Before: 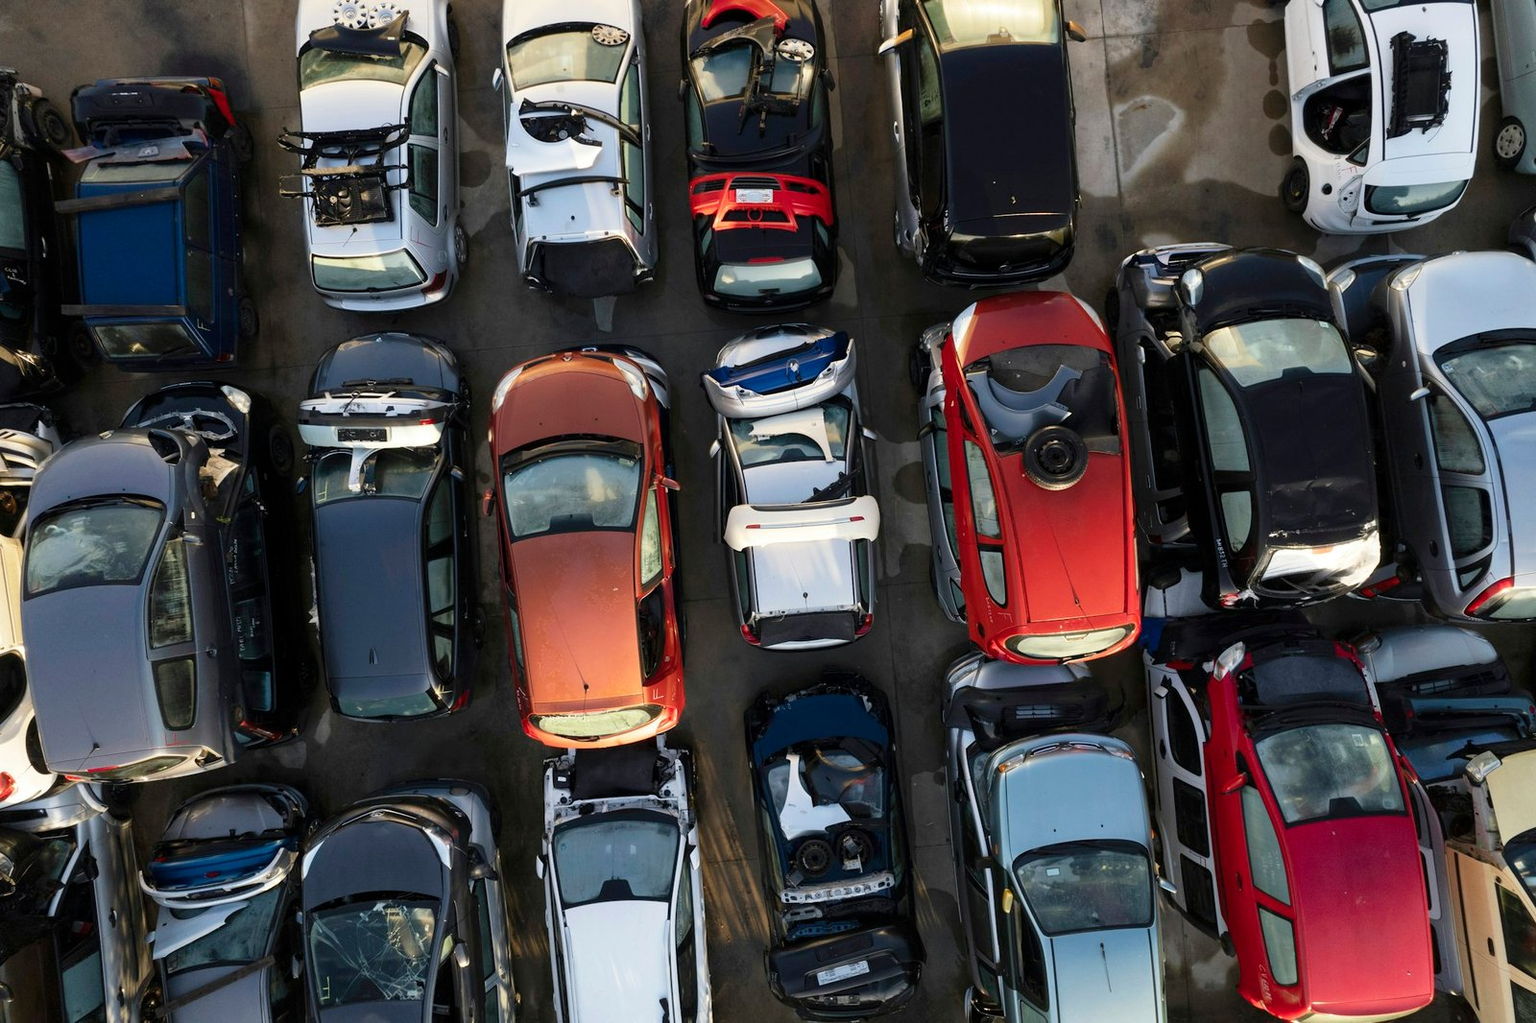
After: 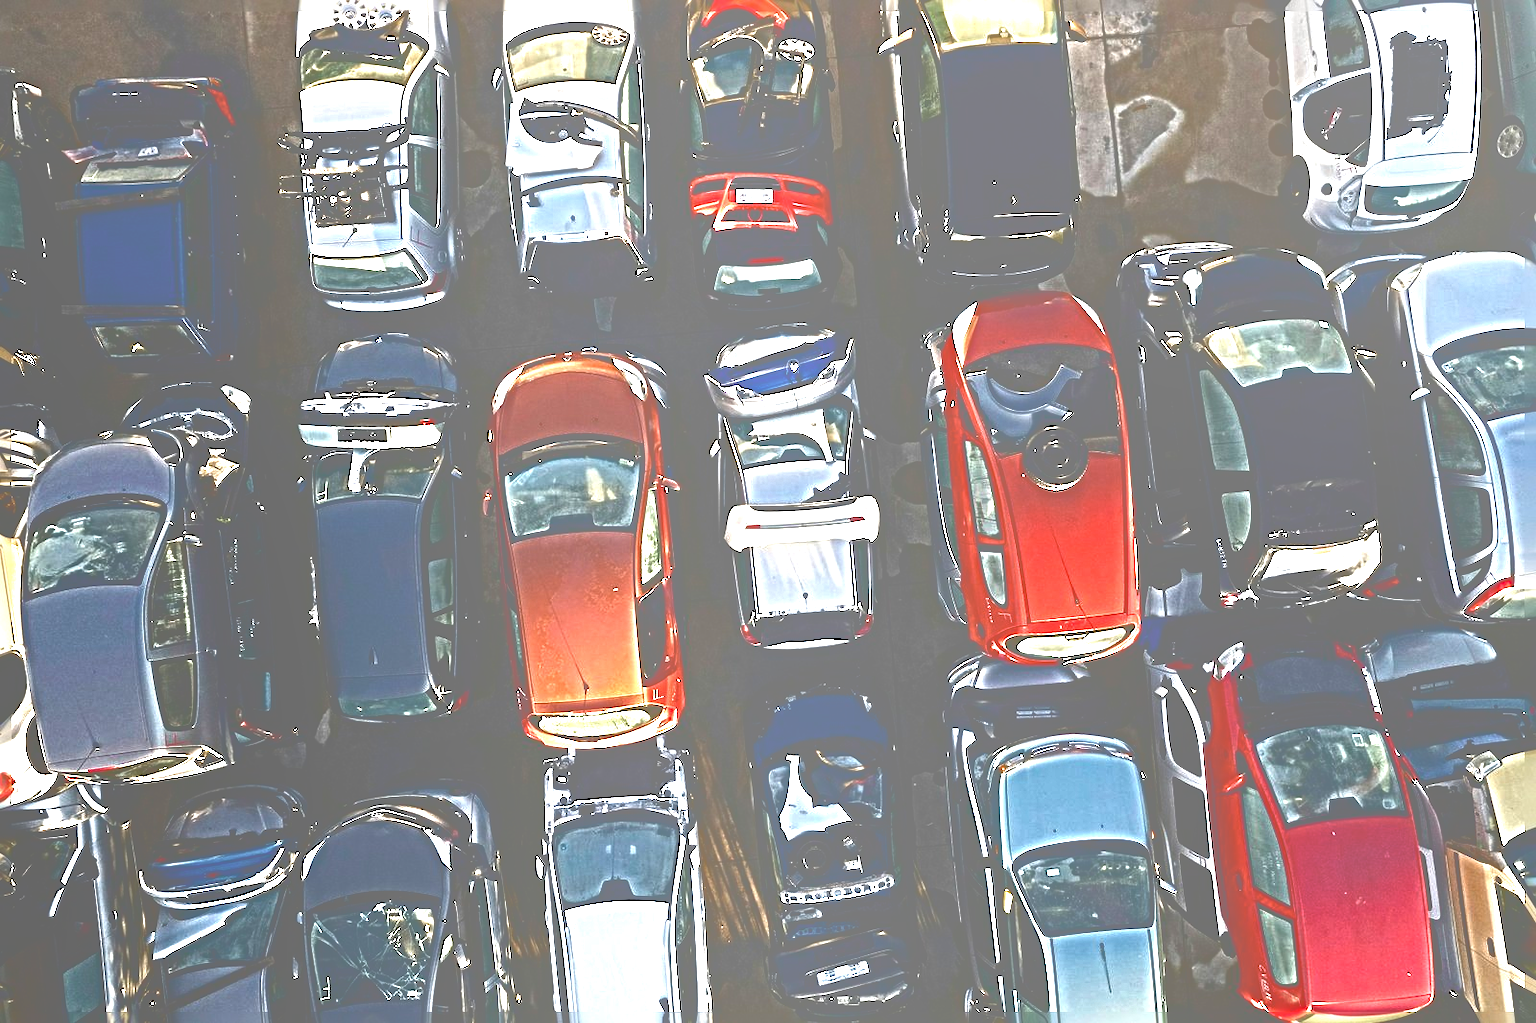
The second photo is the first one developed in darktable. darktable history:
sharpen: radius 6.3, amount 1.8, threshold 0
tone equalizer: -8 EV -0.75 EV, -7 EV -0.7 EV, -6 EV -0.6 EV, -5 EV -0.4 EV, -3 EV 0.4 EV, -2 EV 0.6 EV, -1 EV 0.7 EV, +0 EV 0.75 EV, edges refinement/feathering 500, mask exposure compensation -1.57 EV, preserve details no
bloom: size 85%, threshold 5%, strength 85%
contrast brightness saturation: brightness -0.52
haze removal: compatibility mode true, adaptive false
